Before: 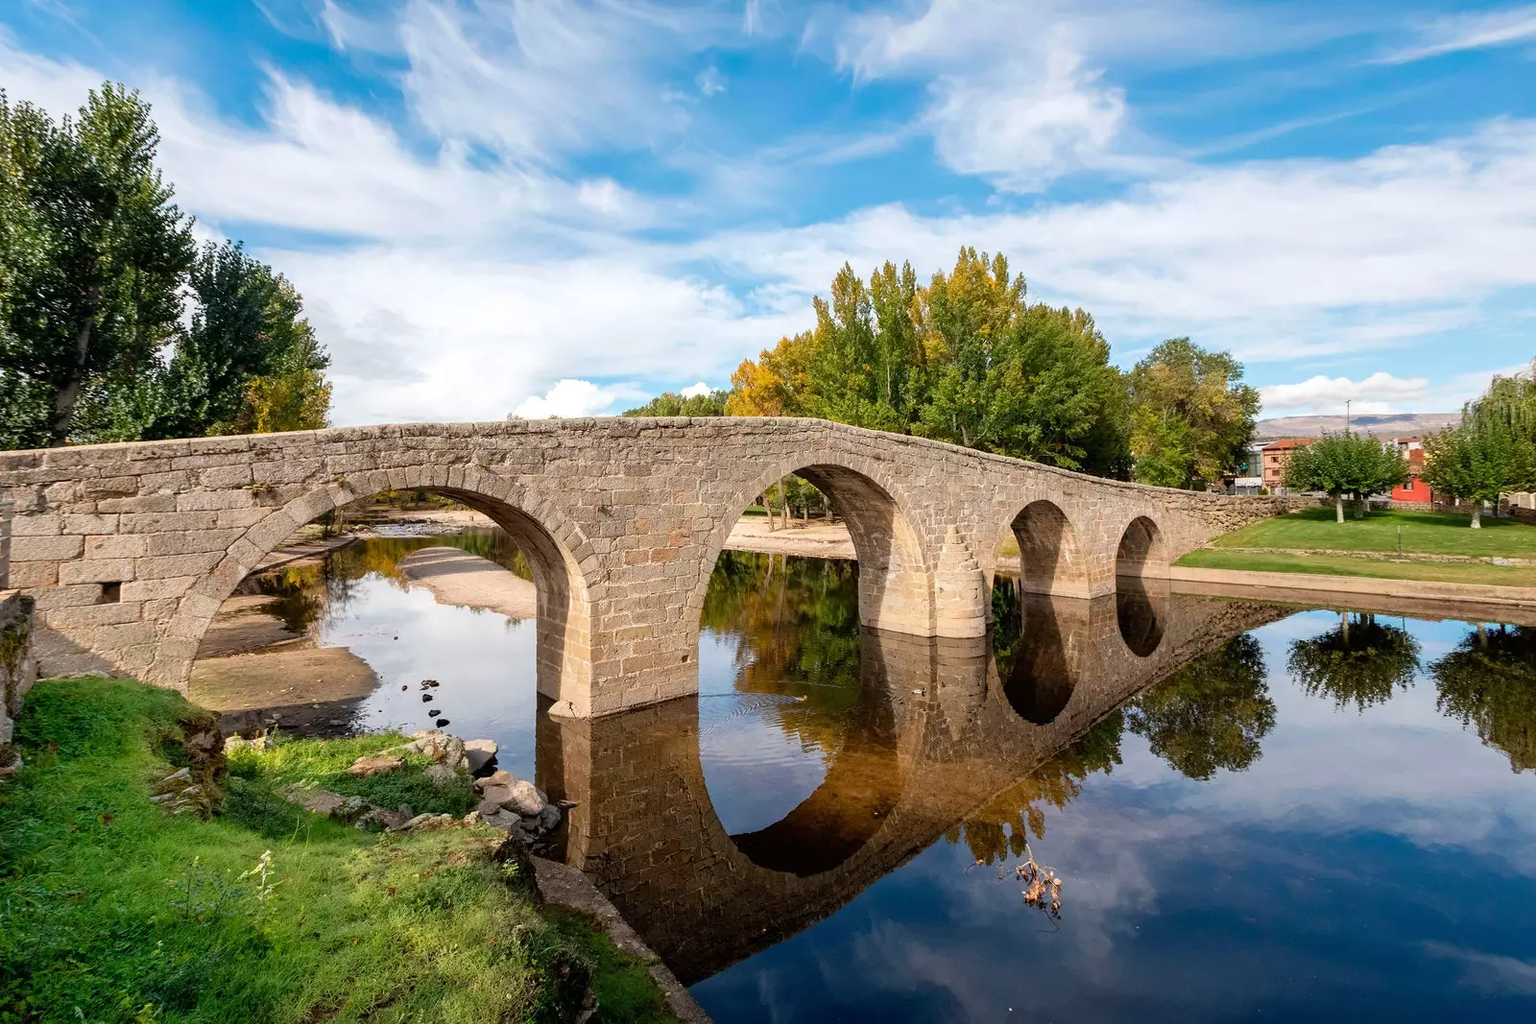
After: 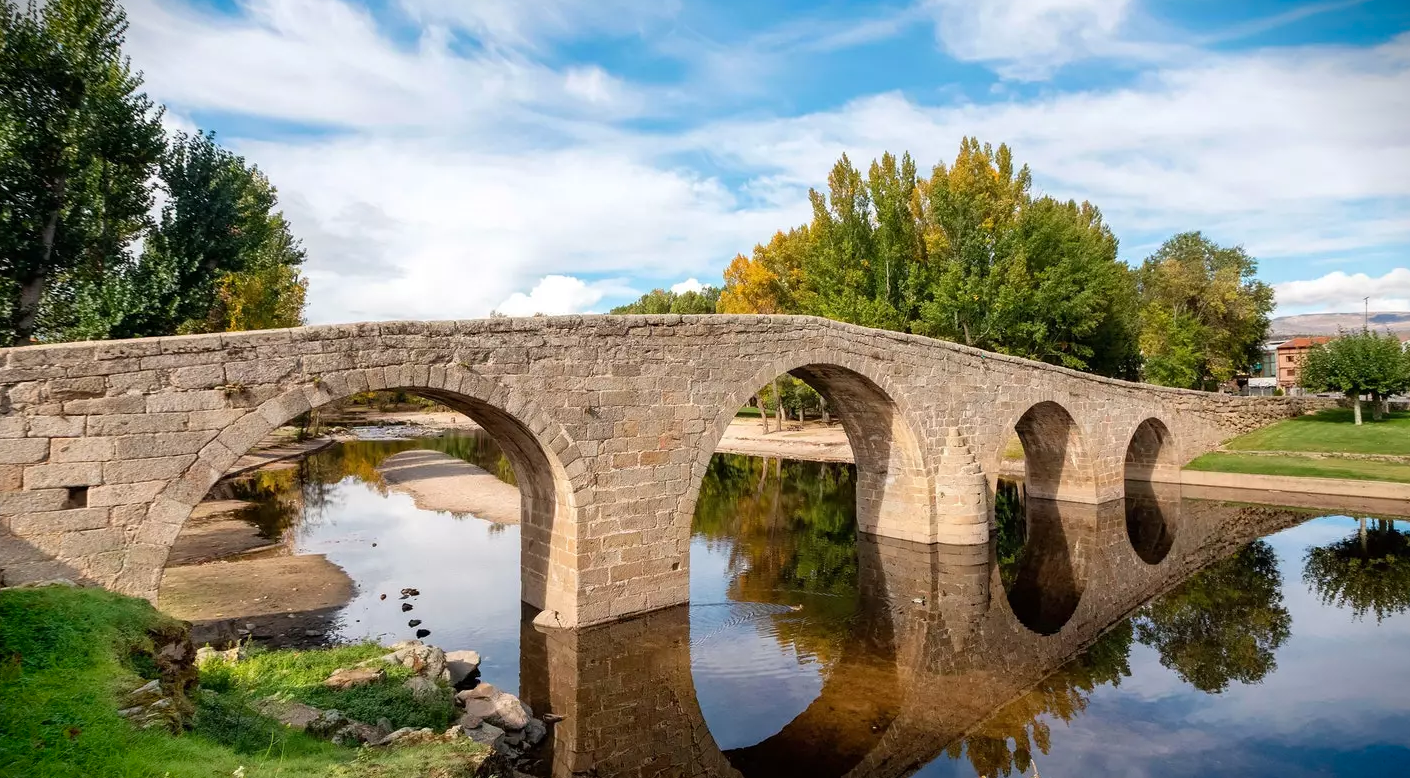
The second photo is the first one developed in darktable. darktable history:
crop and rotate: left 2.415%, top 11.265%, right 9.432%, bottom 15.775%
vignetting: fall-off start 100%, brightness -0.996, saturation 0.489, width/height ratio 1.311
